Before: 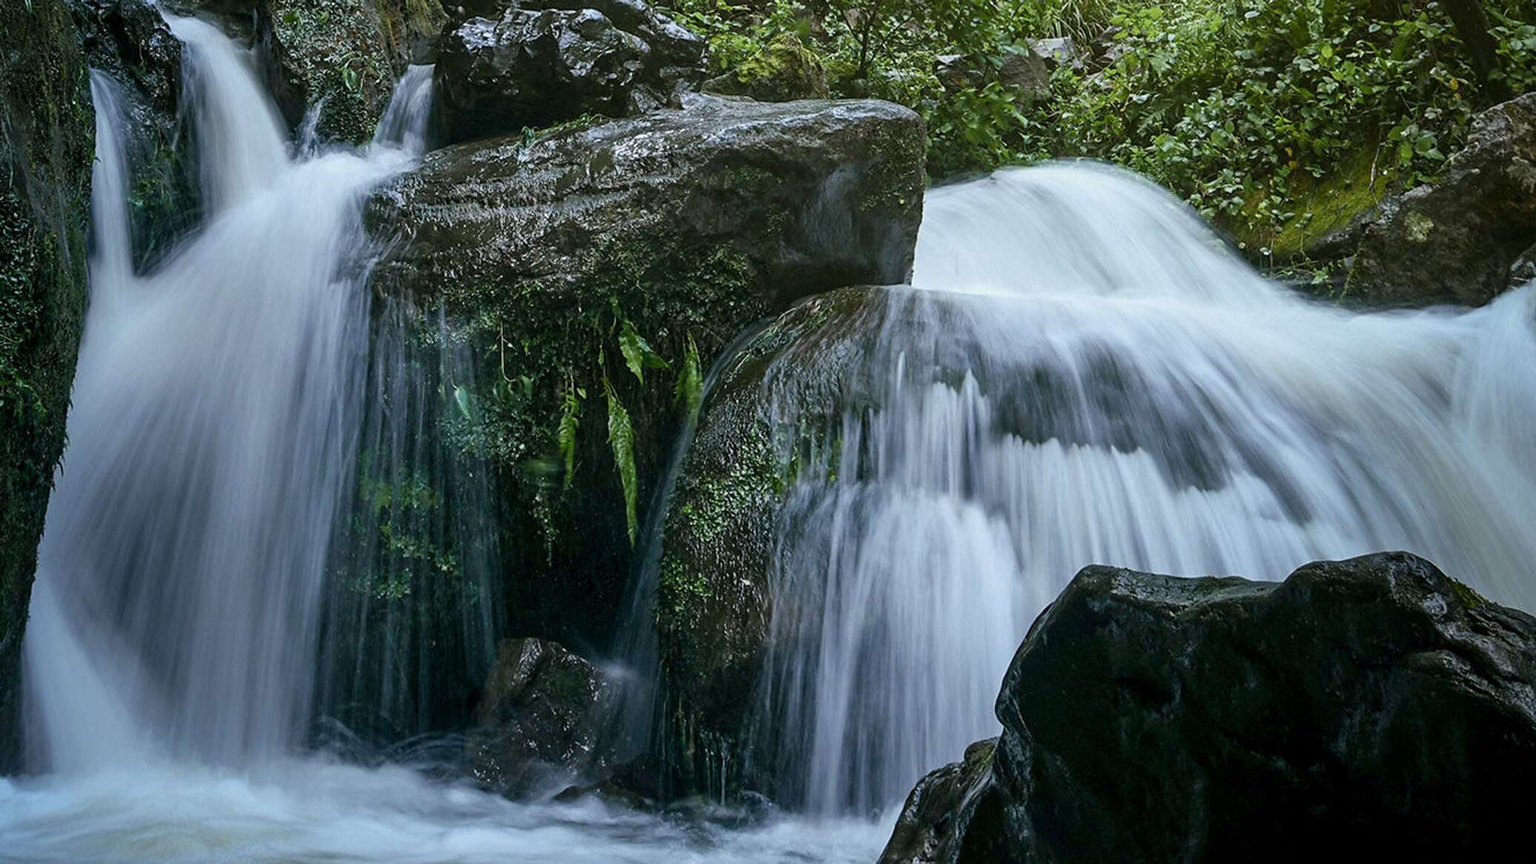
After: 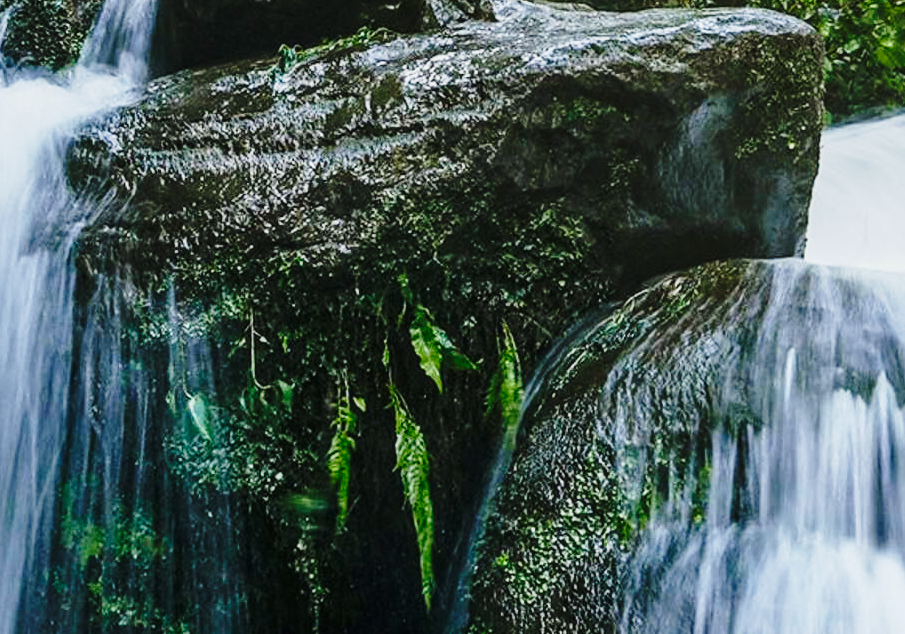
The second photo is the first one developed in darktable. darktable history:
crop: left 20.542%, top 10.9%, right 35.75%, bottom 34.646%
local contrast: detail 109%
base curve: curves: ch0 [(0, 0) (0.04, 0.03) (0.133, 0.232) (0.448, 0.748) (0.843, 0.968) (1, 1)], preserve colors none
